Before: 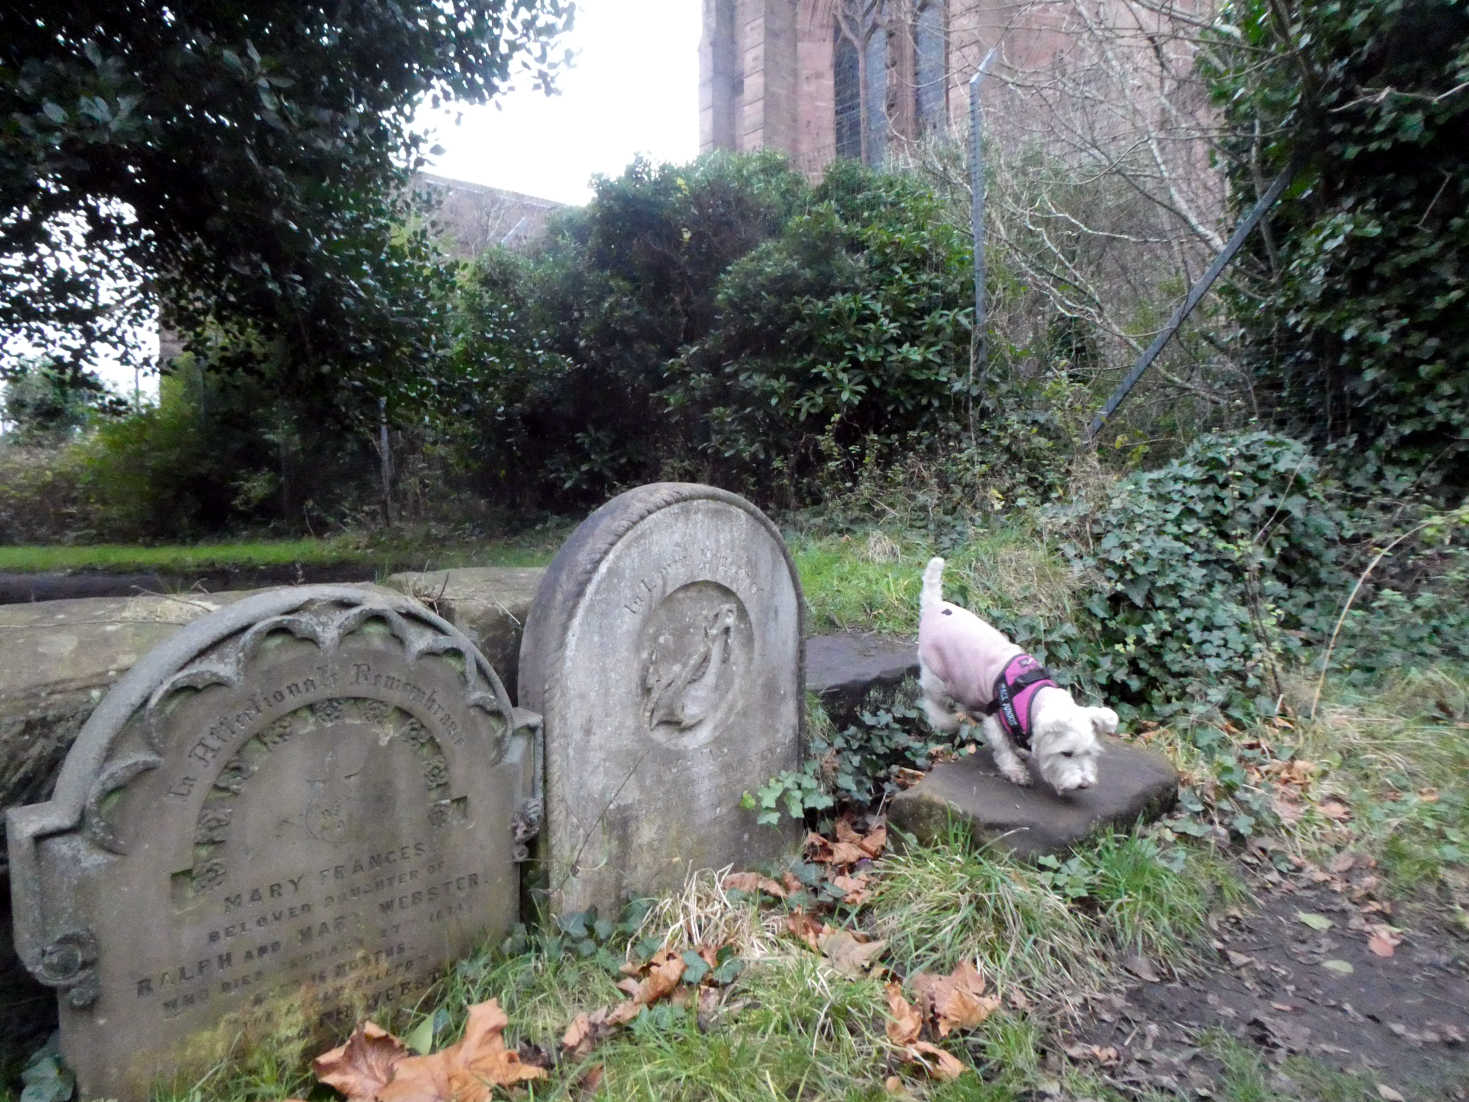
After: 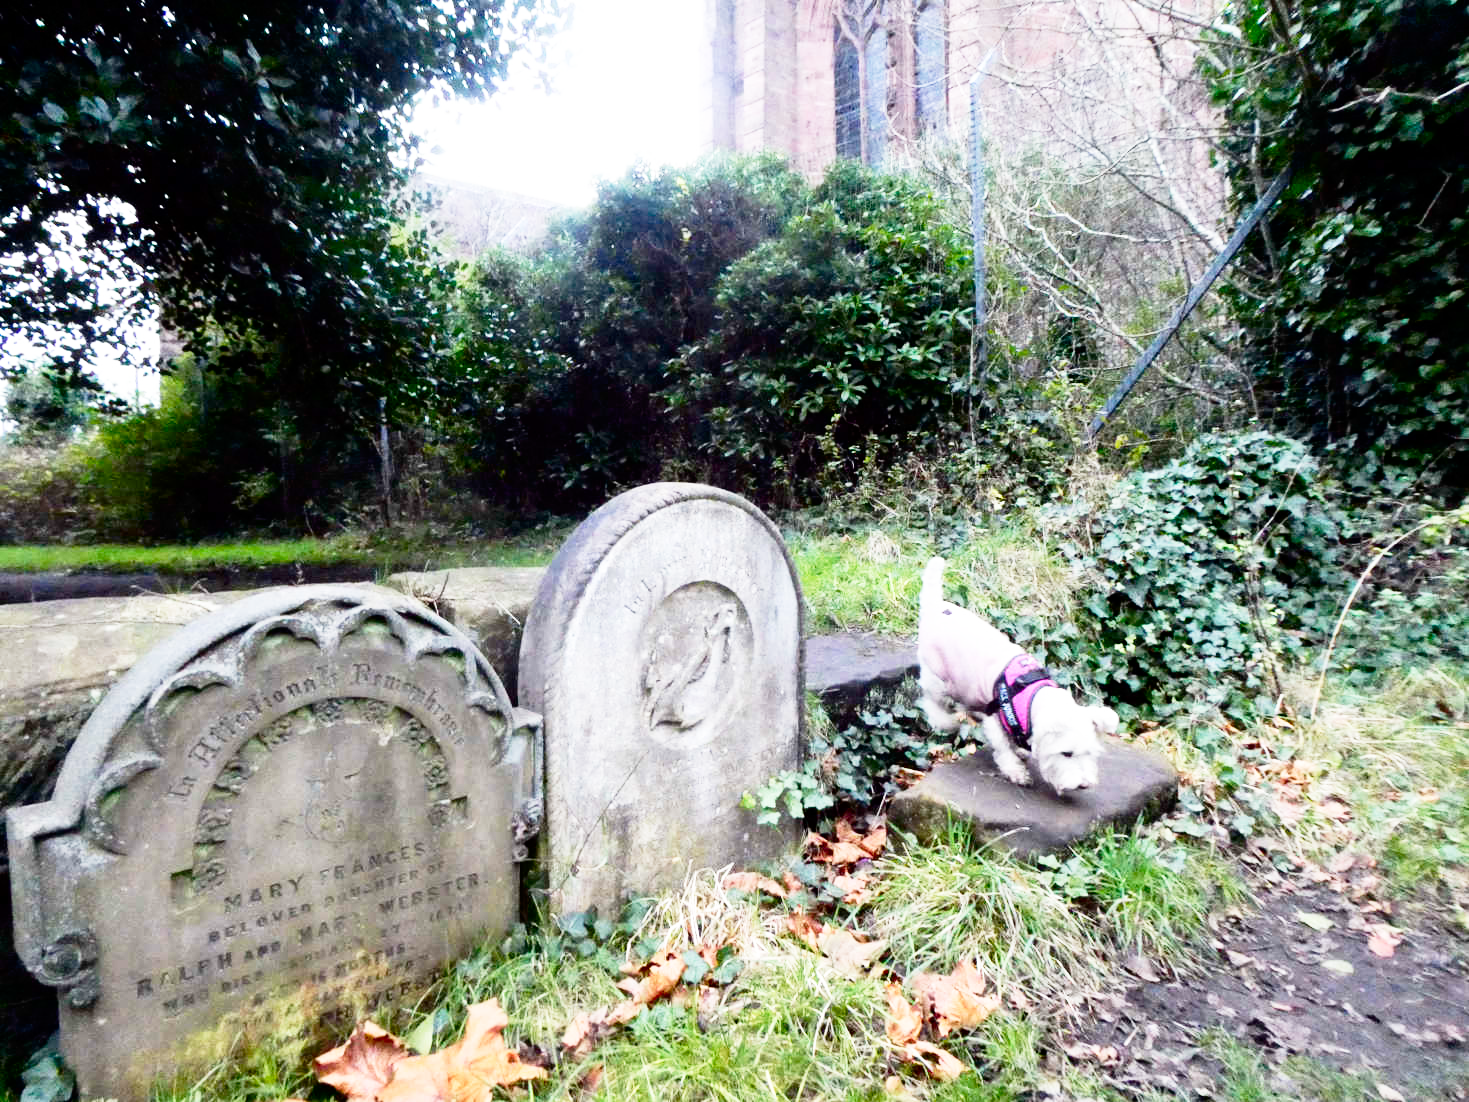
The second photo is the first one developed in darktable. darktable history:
contrast brightness saturation: contrast 0.12, brightness -0.12, saturation 0.2
base curve: curves: ch0 [(0, 0) (0.012, 0.01) (0.073, 0.168) (0.31, 0.711) (0.645, 0.957) (1, 1)], preserve colors none
rotate and perspective: automatic cropping original format, crop left 0, crop top 0
